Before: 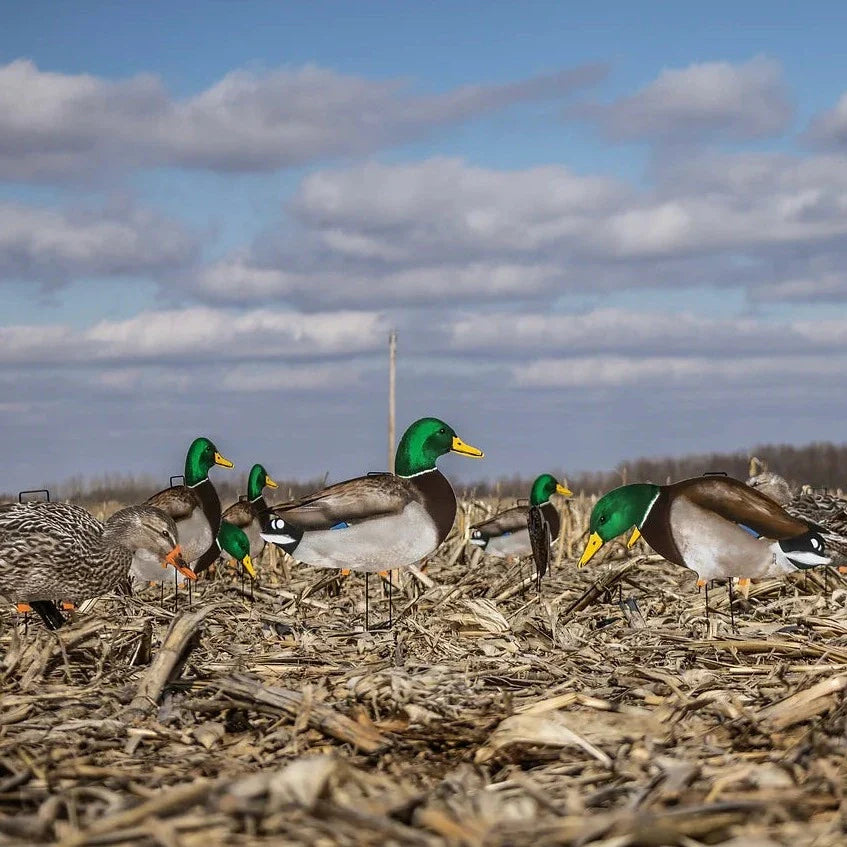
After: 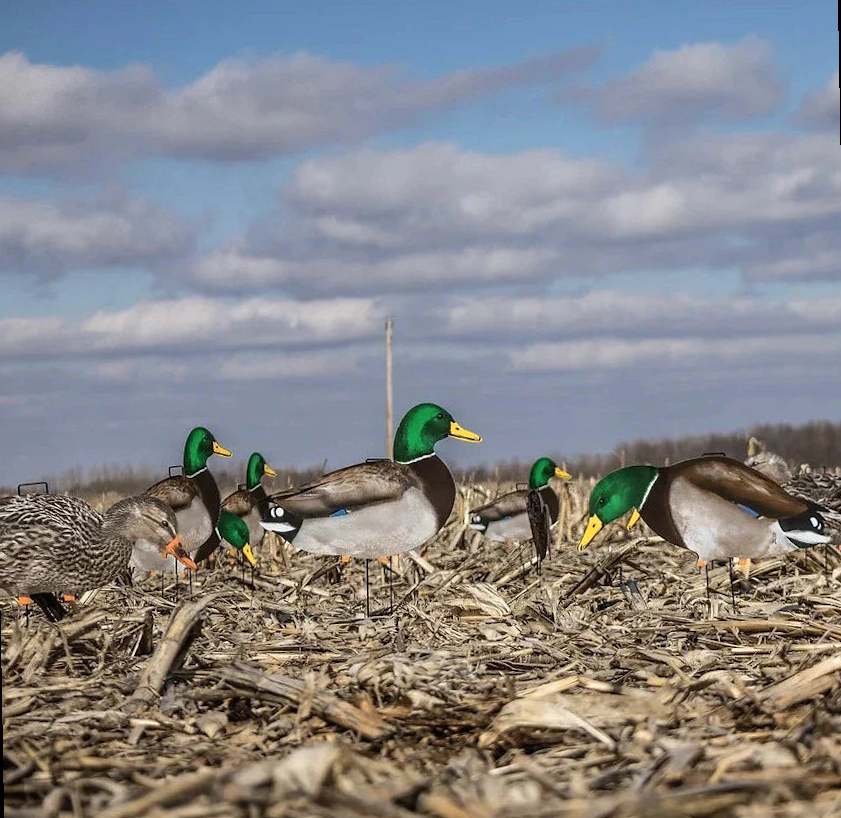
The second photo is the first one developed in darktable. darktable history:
color zones: curves: ch0 [(0, 0.558) (0.143, 0.559) (0.286, 0.529) (0.429, 0.505) (0.571, 0.5) (0.714, 0.5) (0.857, 0.5) (1, 0.558)]; ch1 [(0, 0.469) (0.01, 0.469) (0.12, 0.446) (0.248, 0.469) (0.5, 0.5) (0.748, 0.5) (0.99, 0.469) (1, 0.469)]
rotate and perspective: rotation -1°, crop left 0.011, crop right 0.989, crop top 0.025, crop bottom 0.975
